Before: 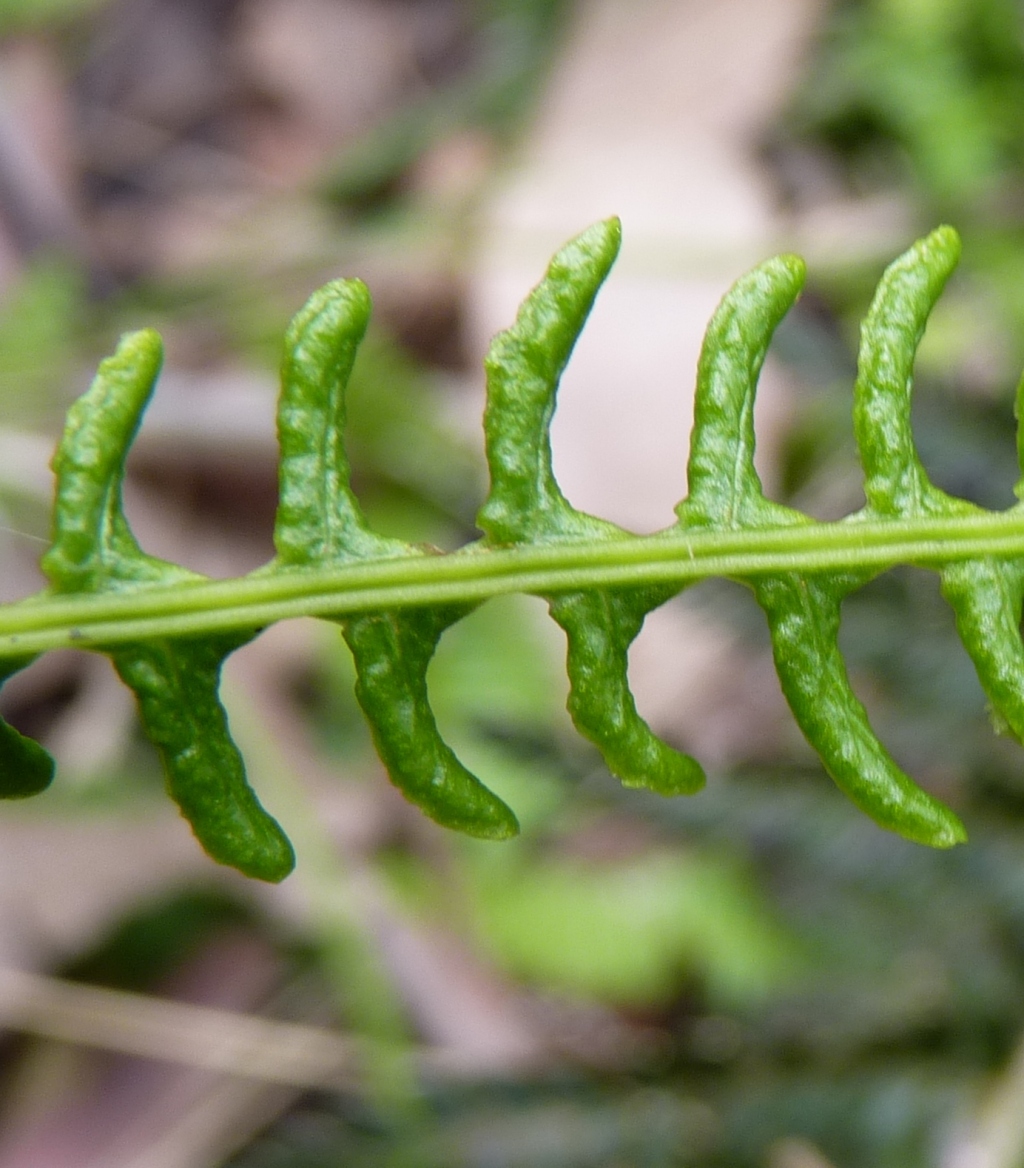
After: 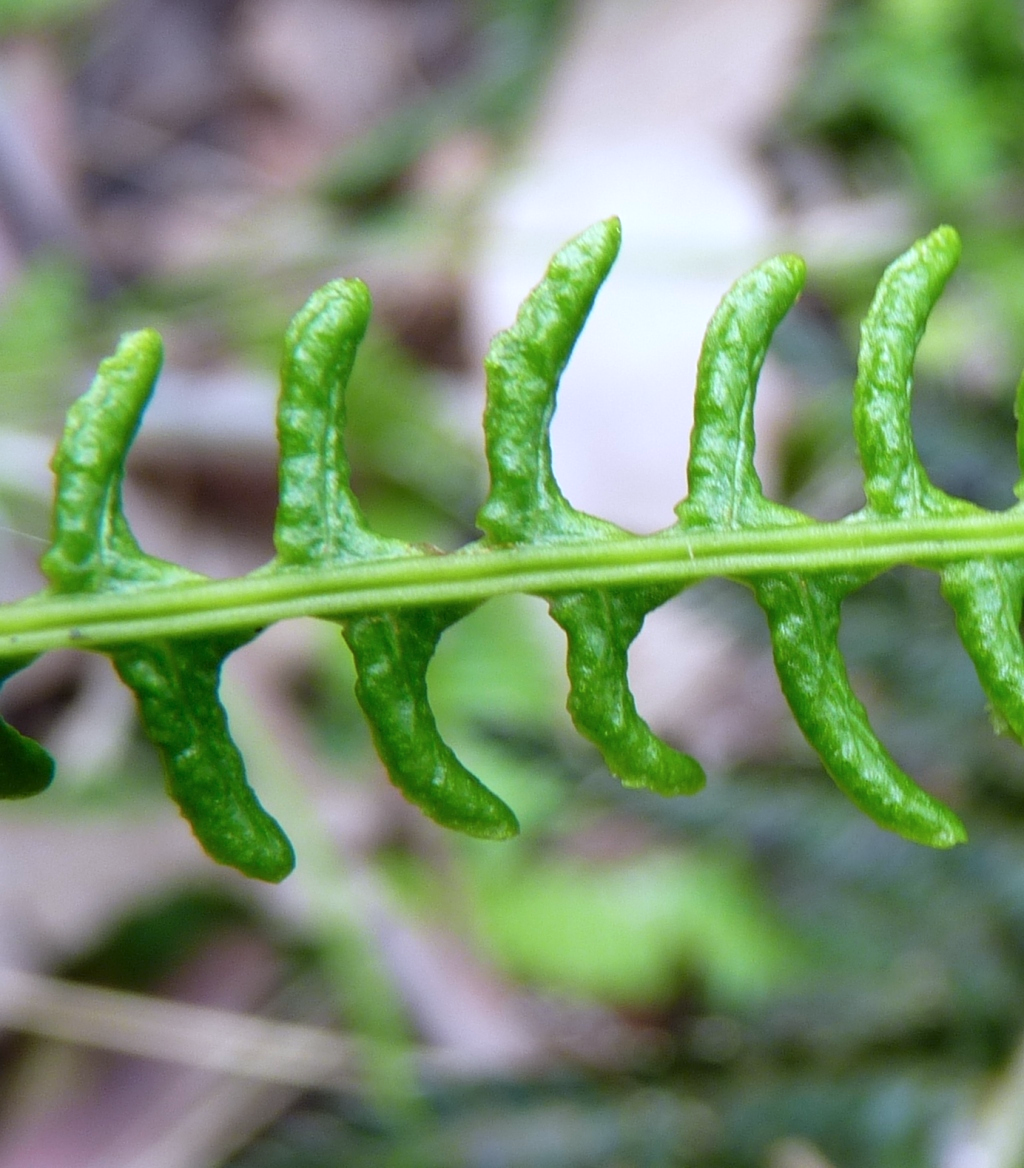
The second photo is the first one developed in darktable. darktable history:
exposure: exposure 0.202 EV, compensate exposure bias true, compensate highlight preservation false
color calibration: x 0.372, y 0.386, temperature 4284.57 K
color correction: highlights b* -0.031, saturation 1.07
